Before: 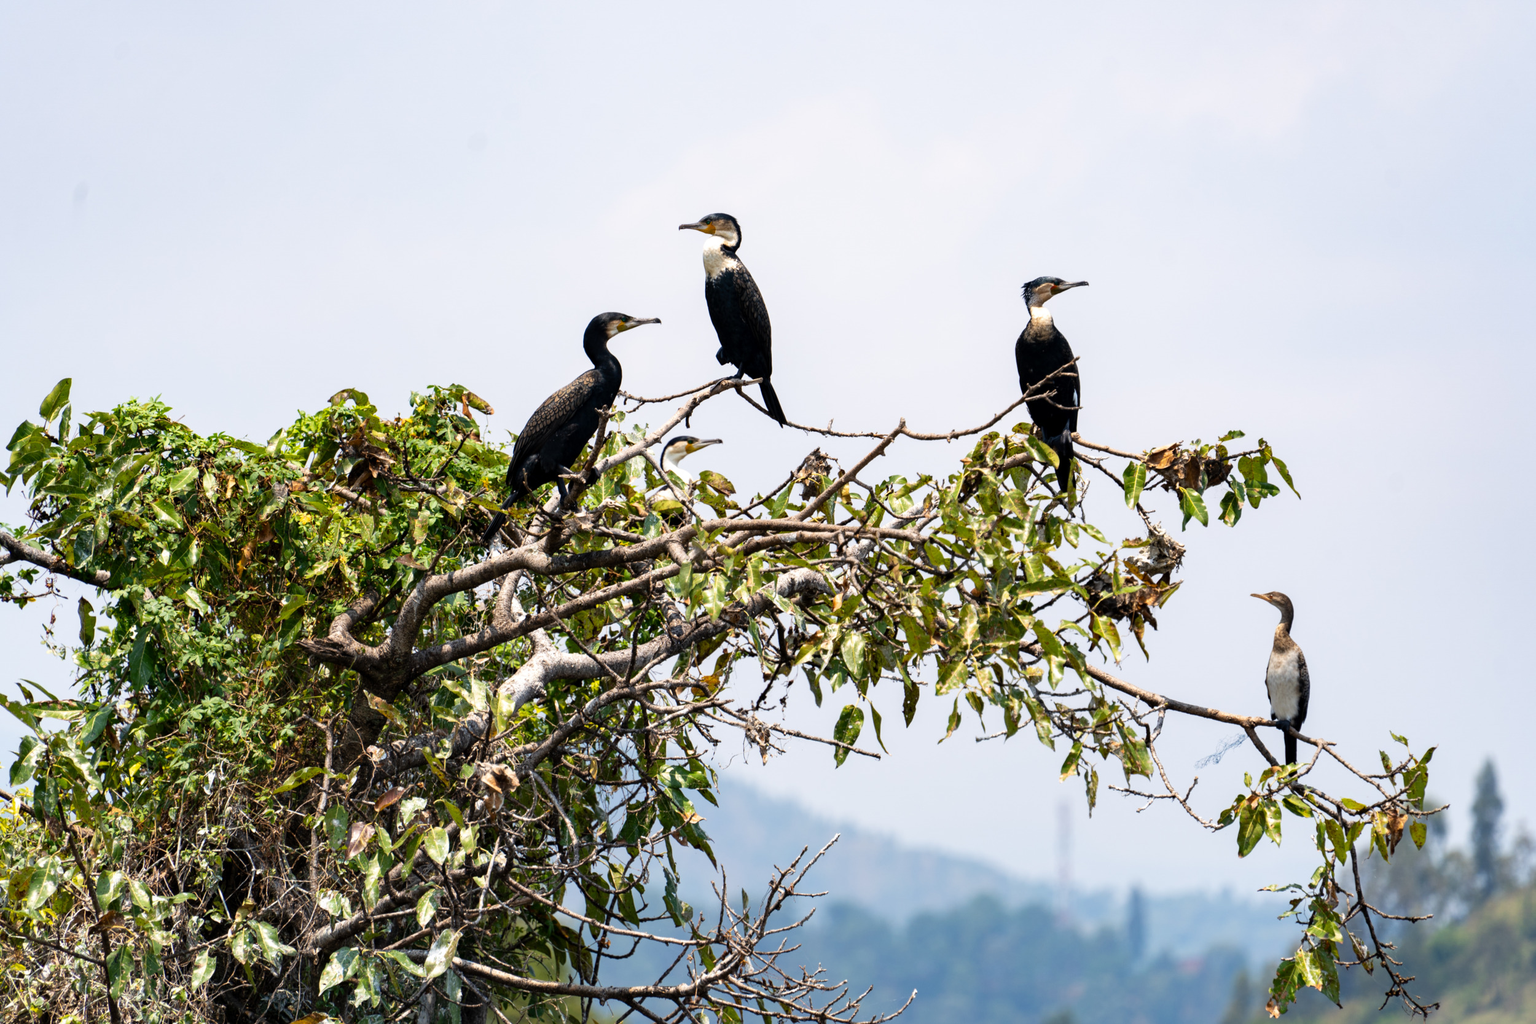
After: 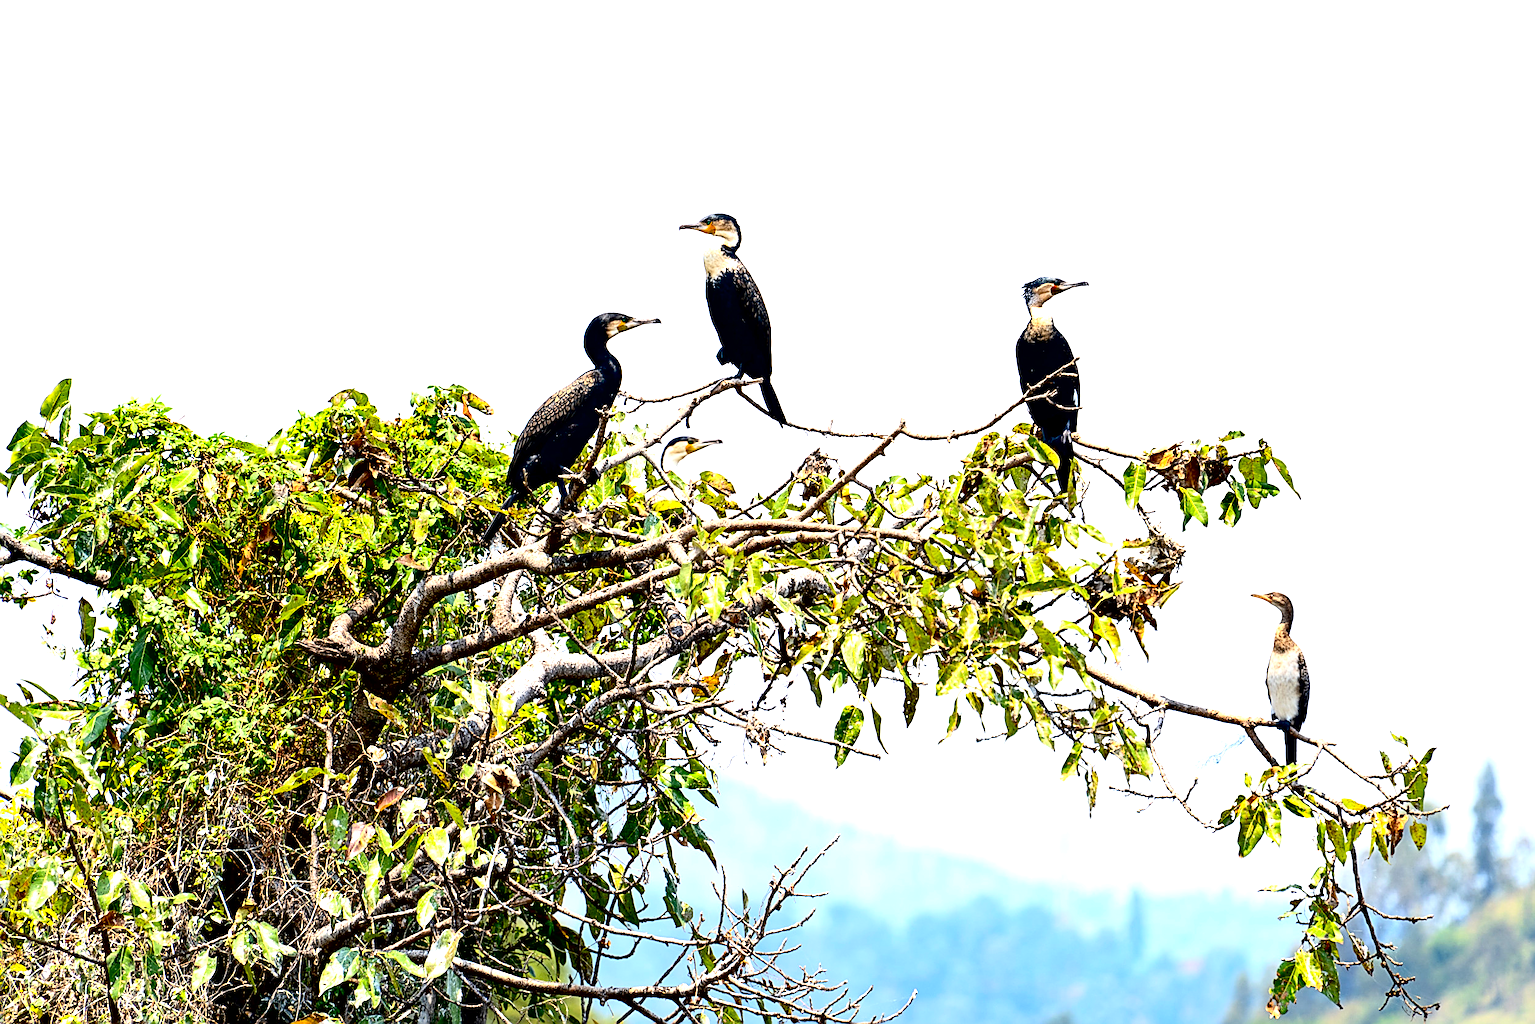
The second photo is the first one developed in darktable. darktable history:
exposure: black level correction 0.01, exposure 1 EV, compensate highlight preservation false
sharpen: amount 0.987
contrast brightness saturation: contrast 0.229, brightness 0.11, saturation 0.289
